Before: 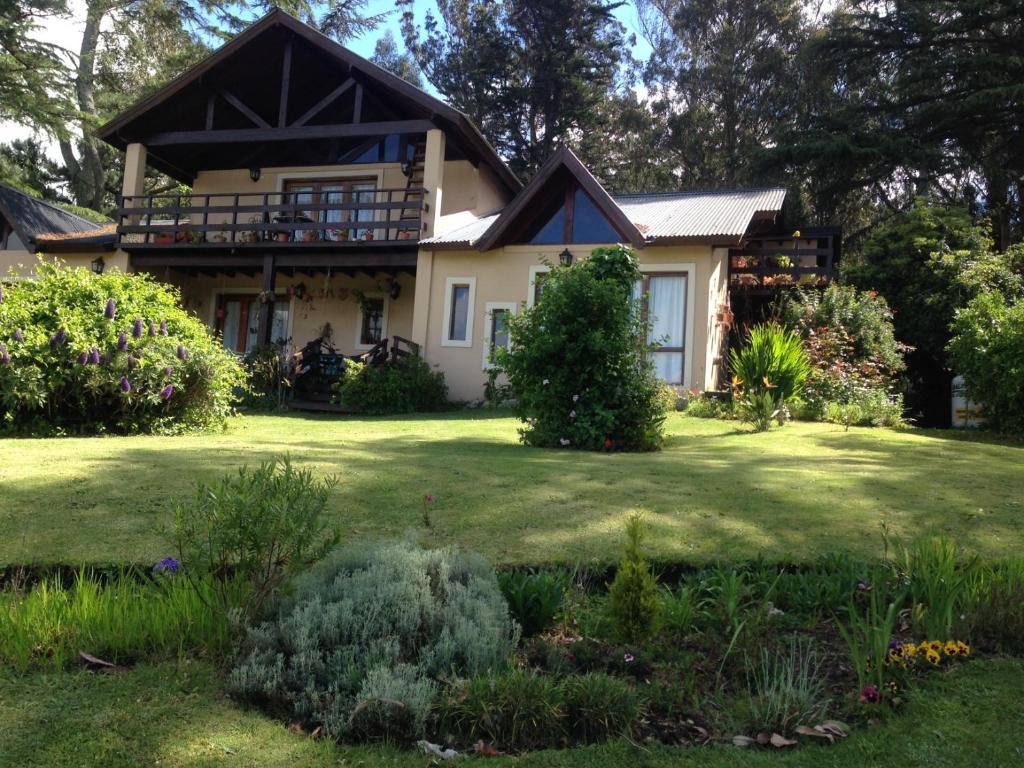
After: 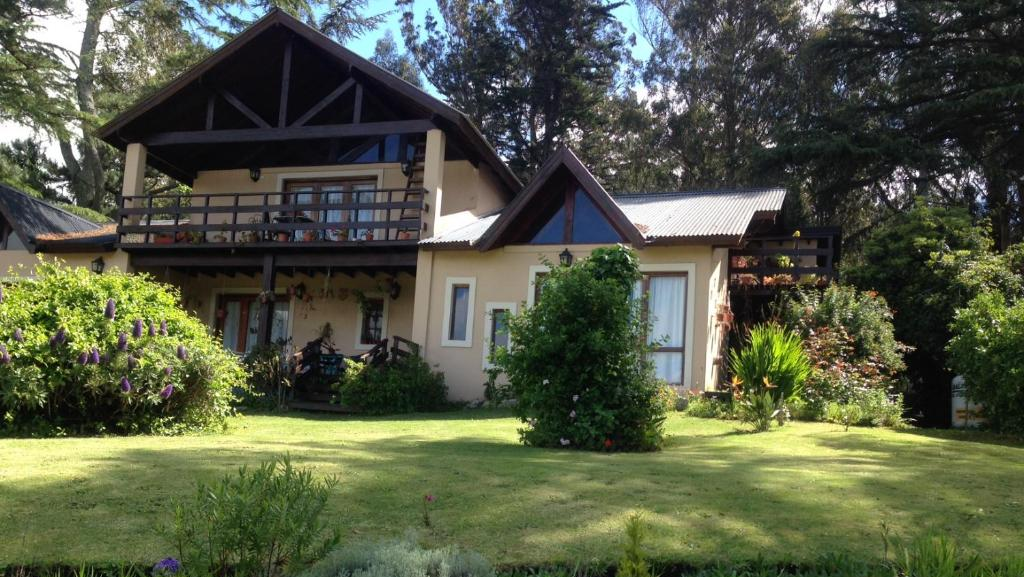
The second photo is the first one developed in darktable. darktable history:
crop: bottom 24.785%
